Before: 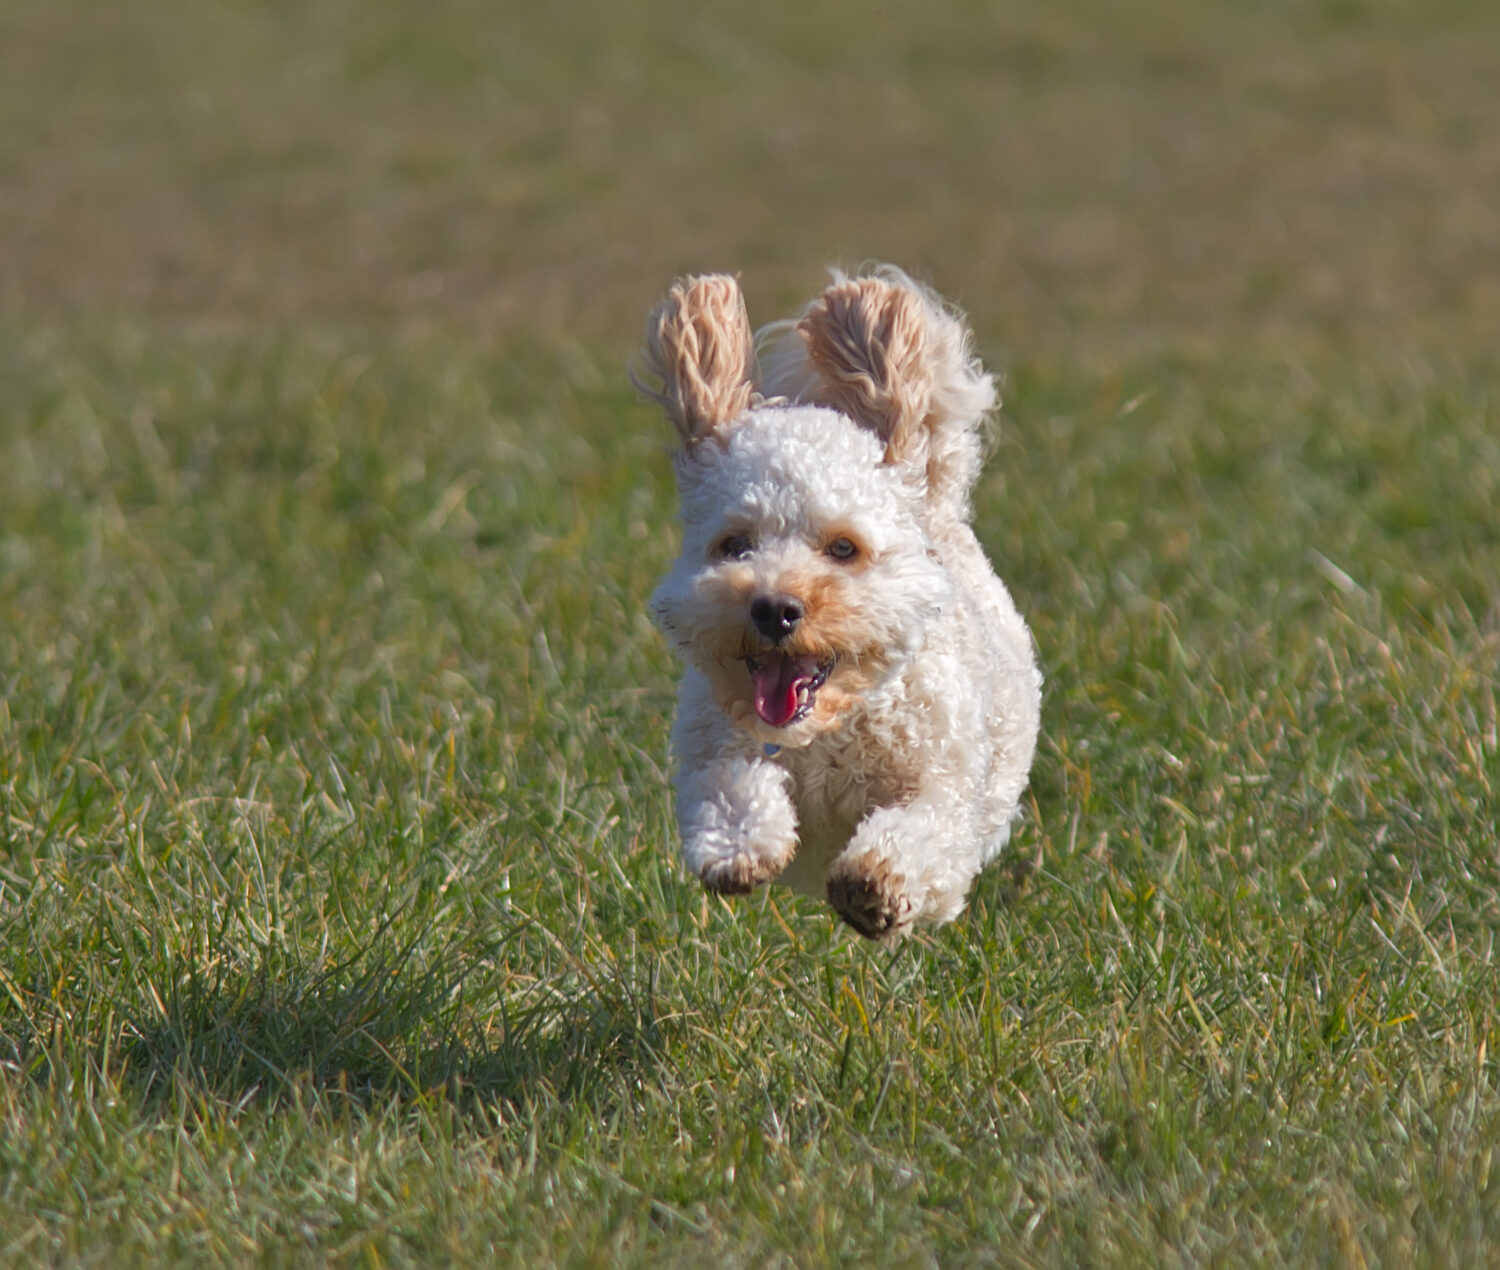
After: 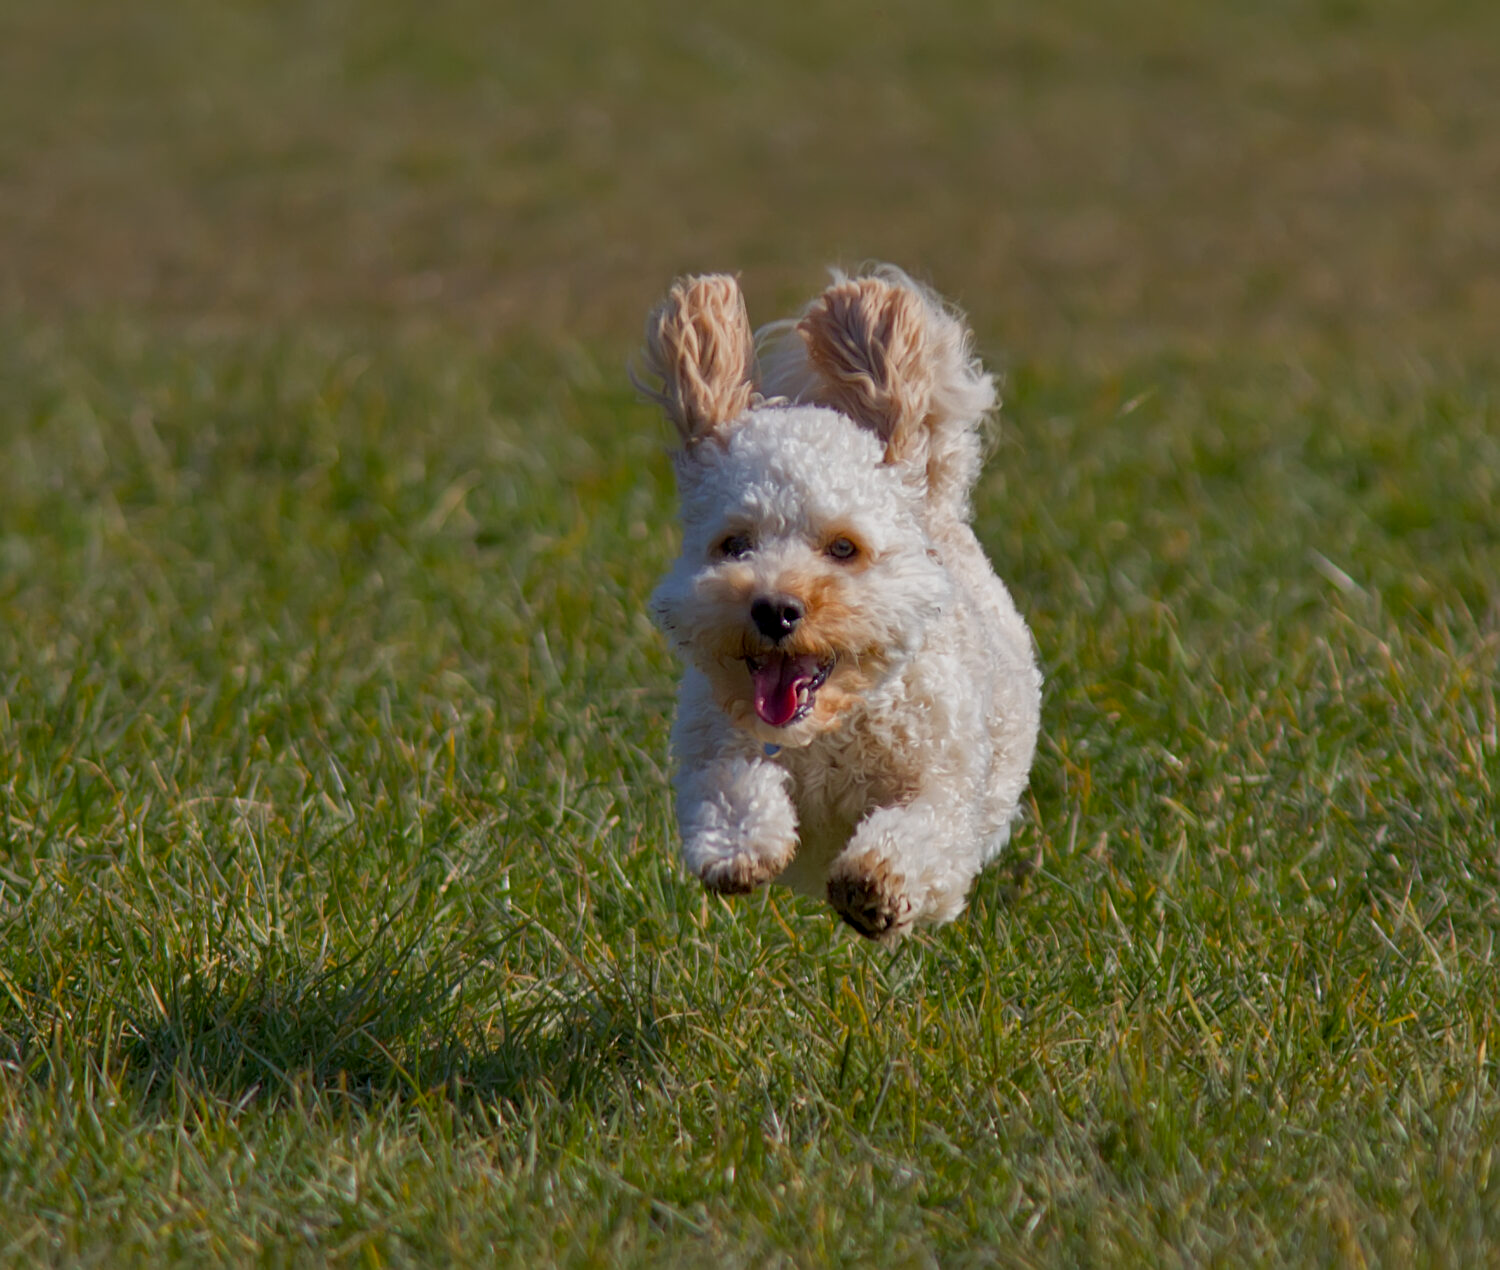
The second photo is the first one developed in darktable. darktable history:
exposure: black level correction 0.011, exposure -0.478 EV, compensate highlight preservation false
color balance rgb: perceptual saturation grading › global saturation 10%, global vibrance 20%
